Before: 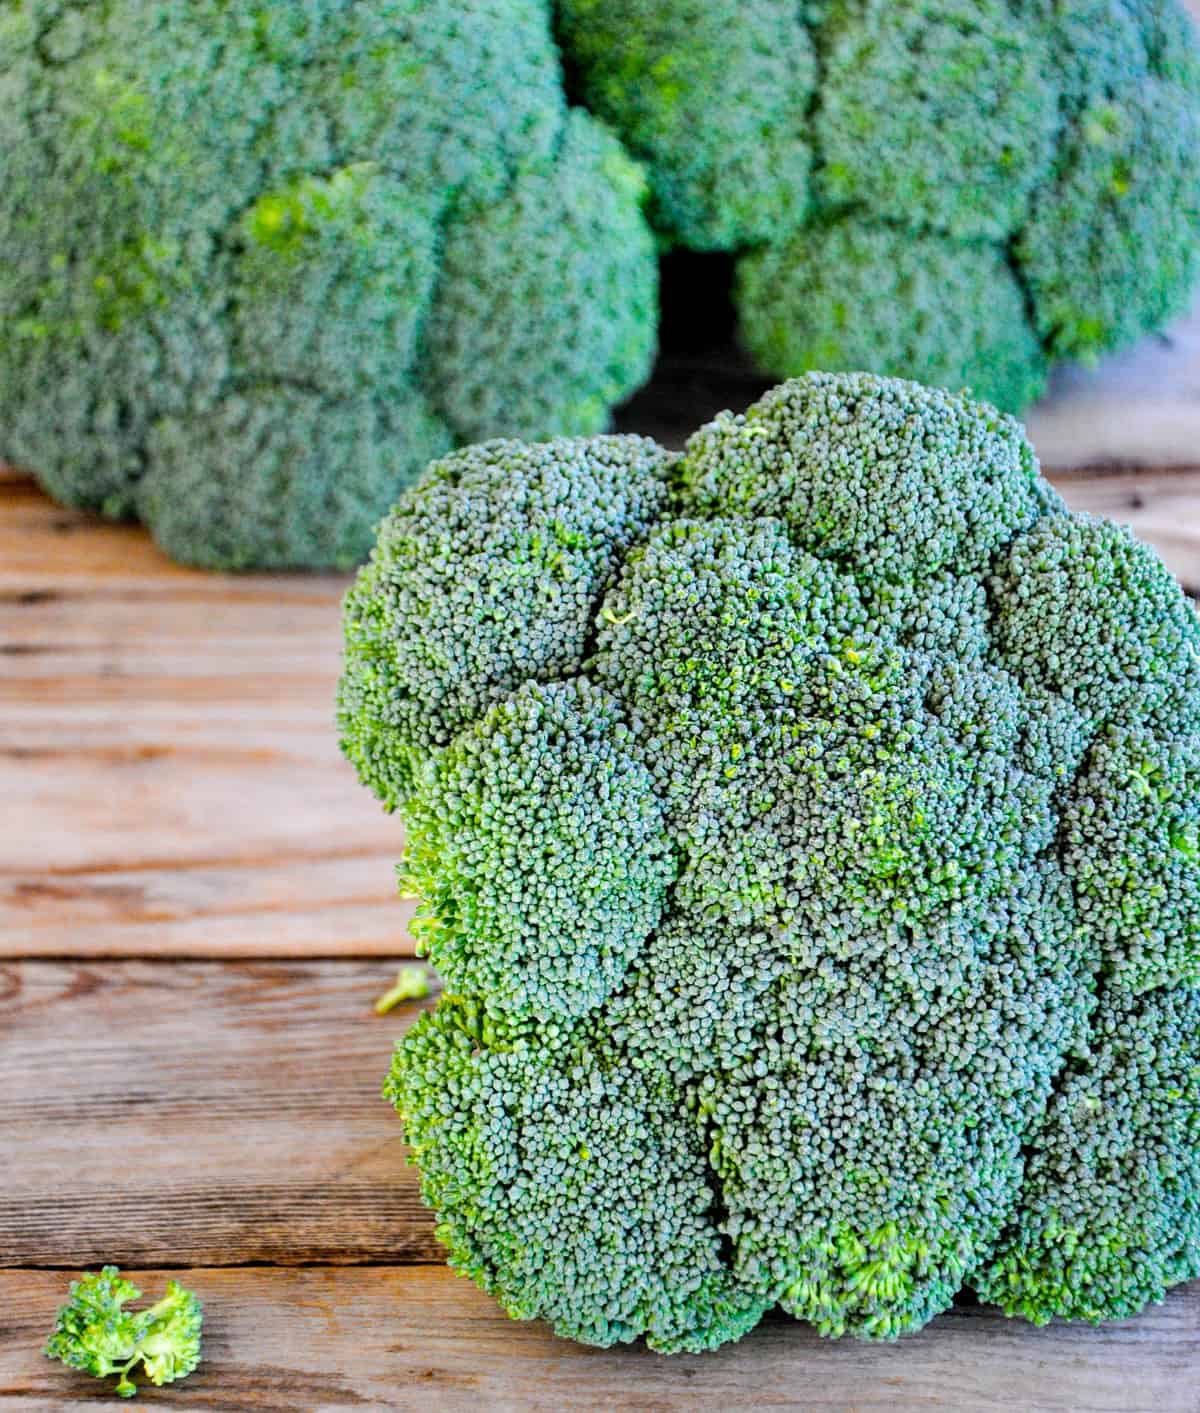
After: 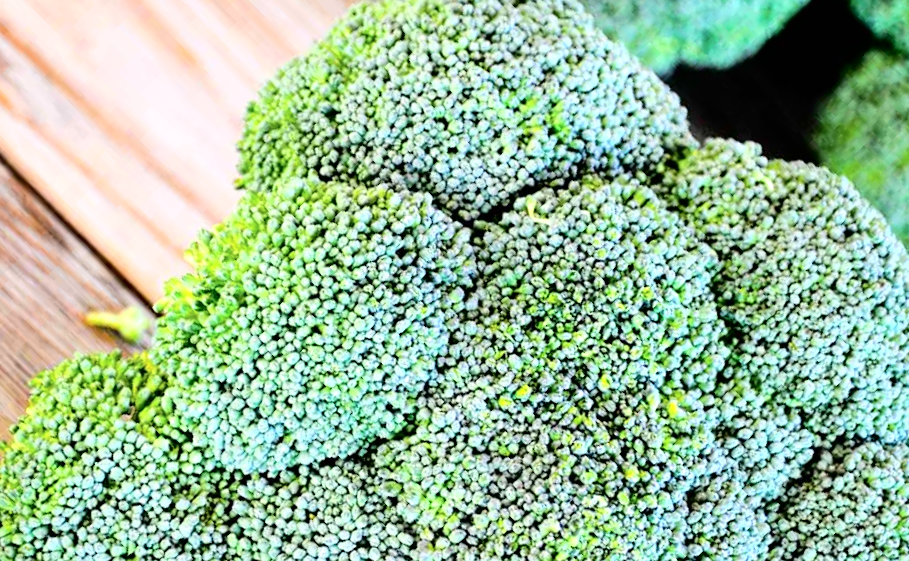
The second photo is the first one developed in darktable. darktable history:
tone equalizer: -8 EV -0.433 EV, -7 EV -0.416 EV, -6 EV -0.36 EV, -5 EV -0.255 EV, -3 EV 0.209 EV, -2 EV 0.353 EV, -1 EV 0.396 EV, +0 EV 0.434 EV
crop and rotate: angle -45.43°, top 16.354%, right 0.968%, bottom 11.689%
tone curve: curves: ch0 [(0, 0) (0.003, 0.004) (0.011, 0.006) (0.025, 0.011) (0.044, 0.017) (0.069, 0.029) (0.1, 0.047) (0.136, 0.07) (0.177, 0.121) (0.224, 0.182) (0.277, 0.257) (0.335, 0.342) (0.399, 0.432) (0.468, 0.526) (0.543, 0.621) (0.623, 0.711) (0.709, 0.792) (0.801, 0.87) (0.898, 0.951) (1, 1)], color space Lab, independent channels, preserve colors none
